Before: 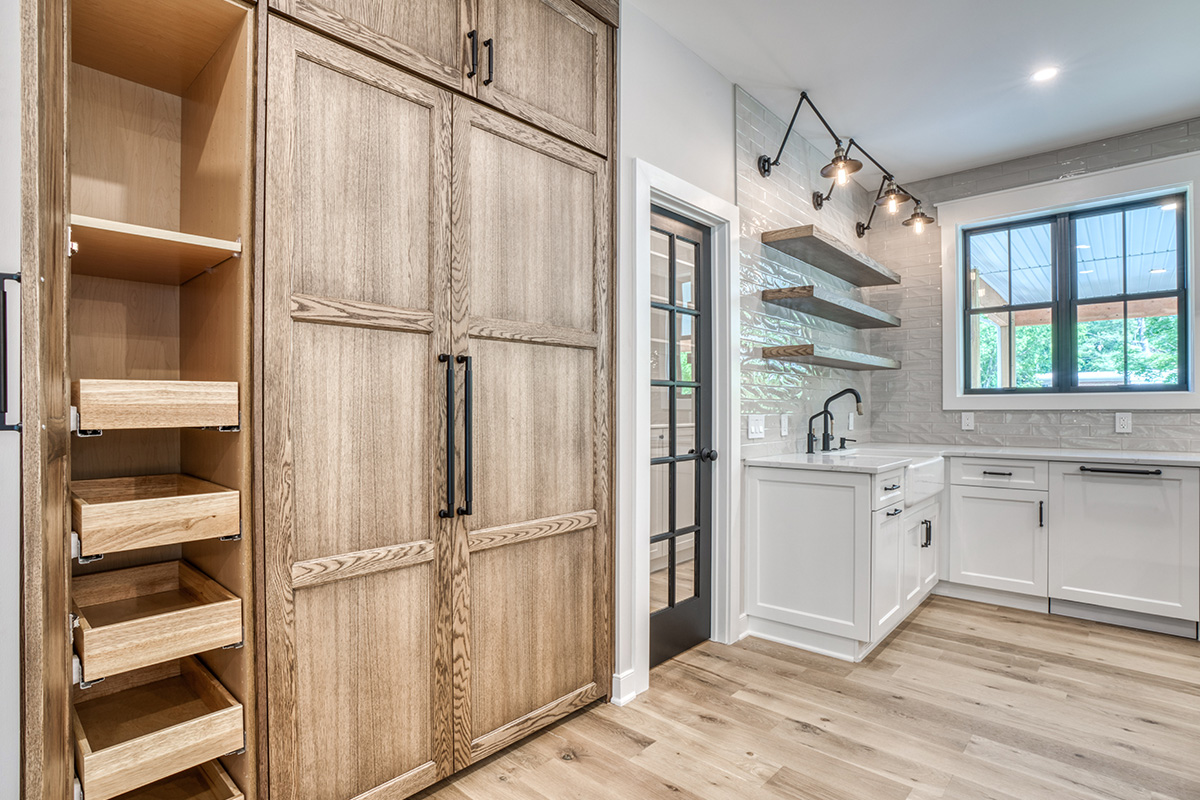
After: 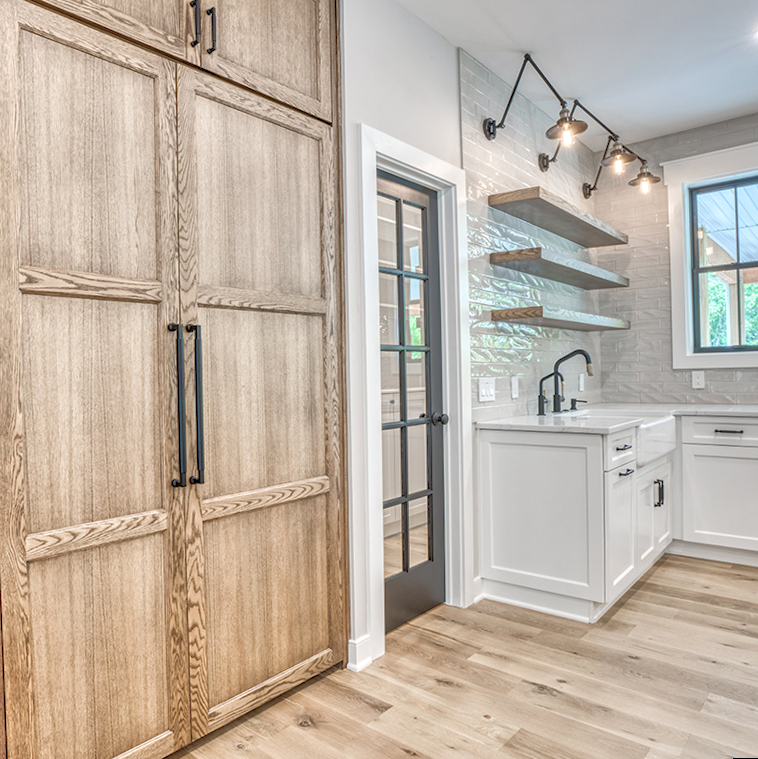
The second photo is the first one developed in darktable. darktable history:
tone equalizer: -7 EV 0.15 EV, -6 EV 0.6 EV, -5 EV 1.15 EV, -4 EV 1.33 EV, -3 EV 1.15 EV, -2 EV 0.6 EV, -1 EV 0.15 EV, mask exposure compensation -0.5 EV
rotate and perspective: rotation -1.17°, automatic cropping off
crop and rotate: left 22.918%, top 5.629%, right 14.711%, bottom 2.247%
